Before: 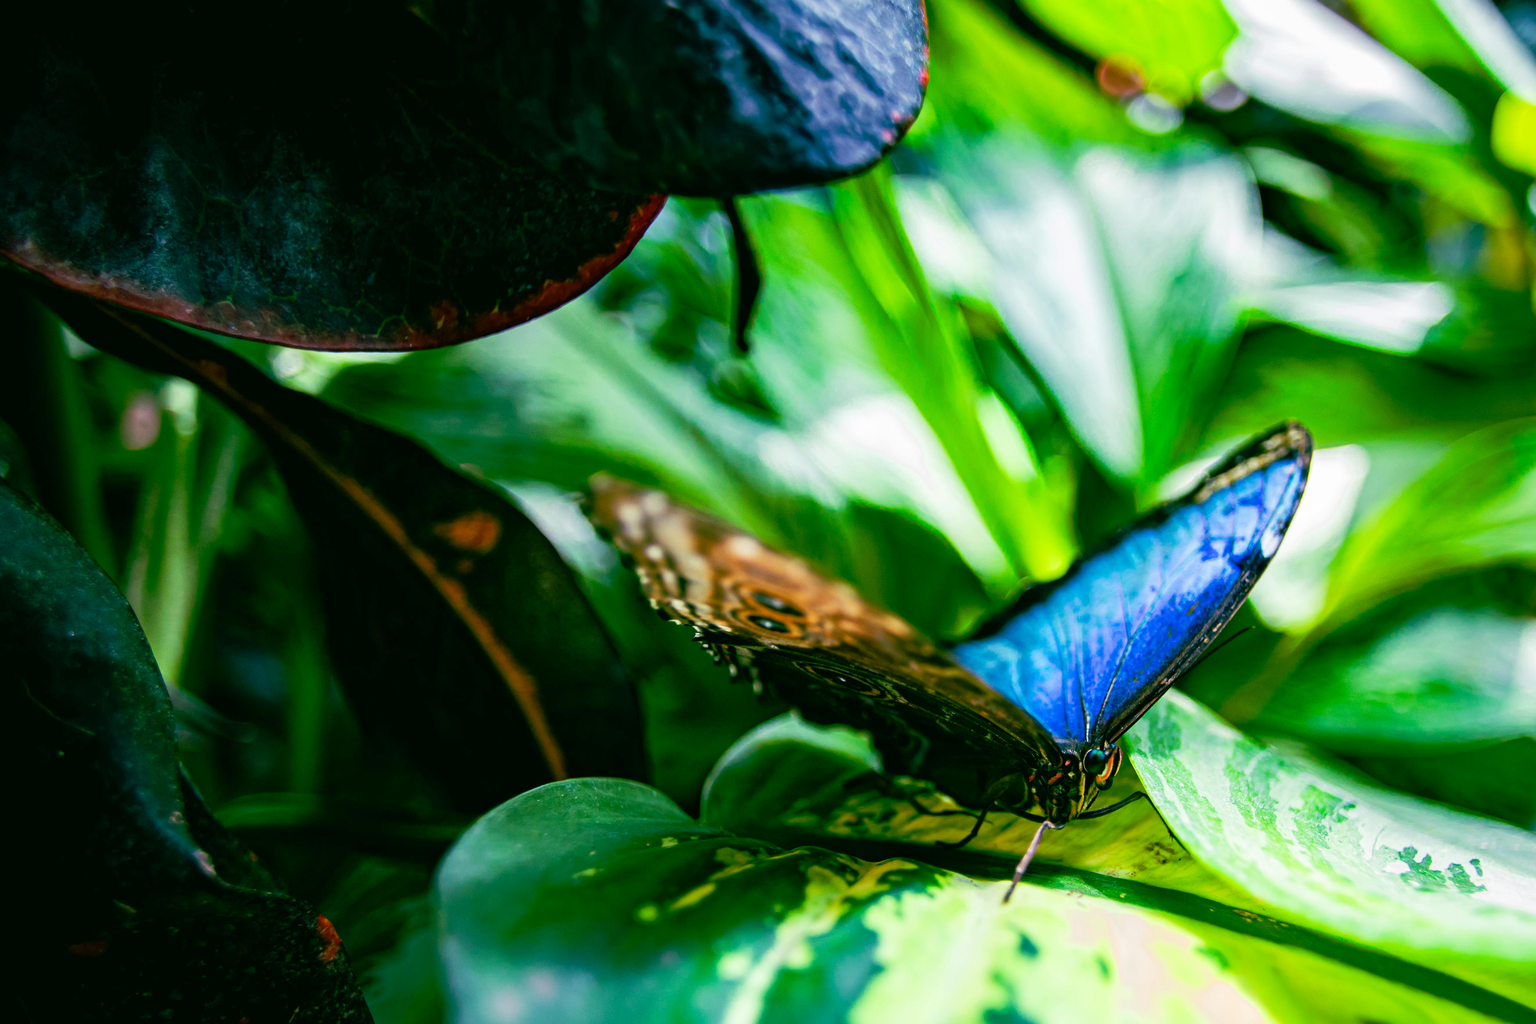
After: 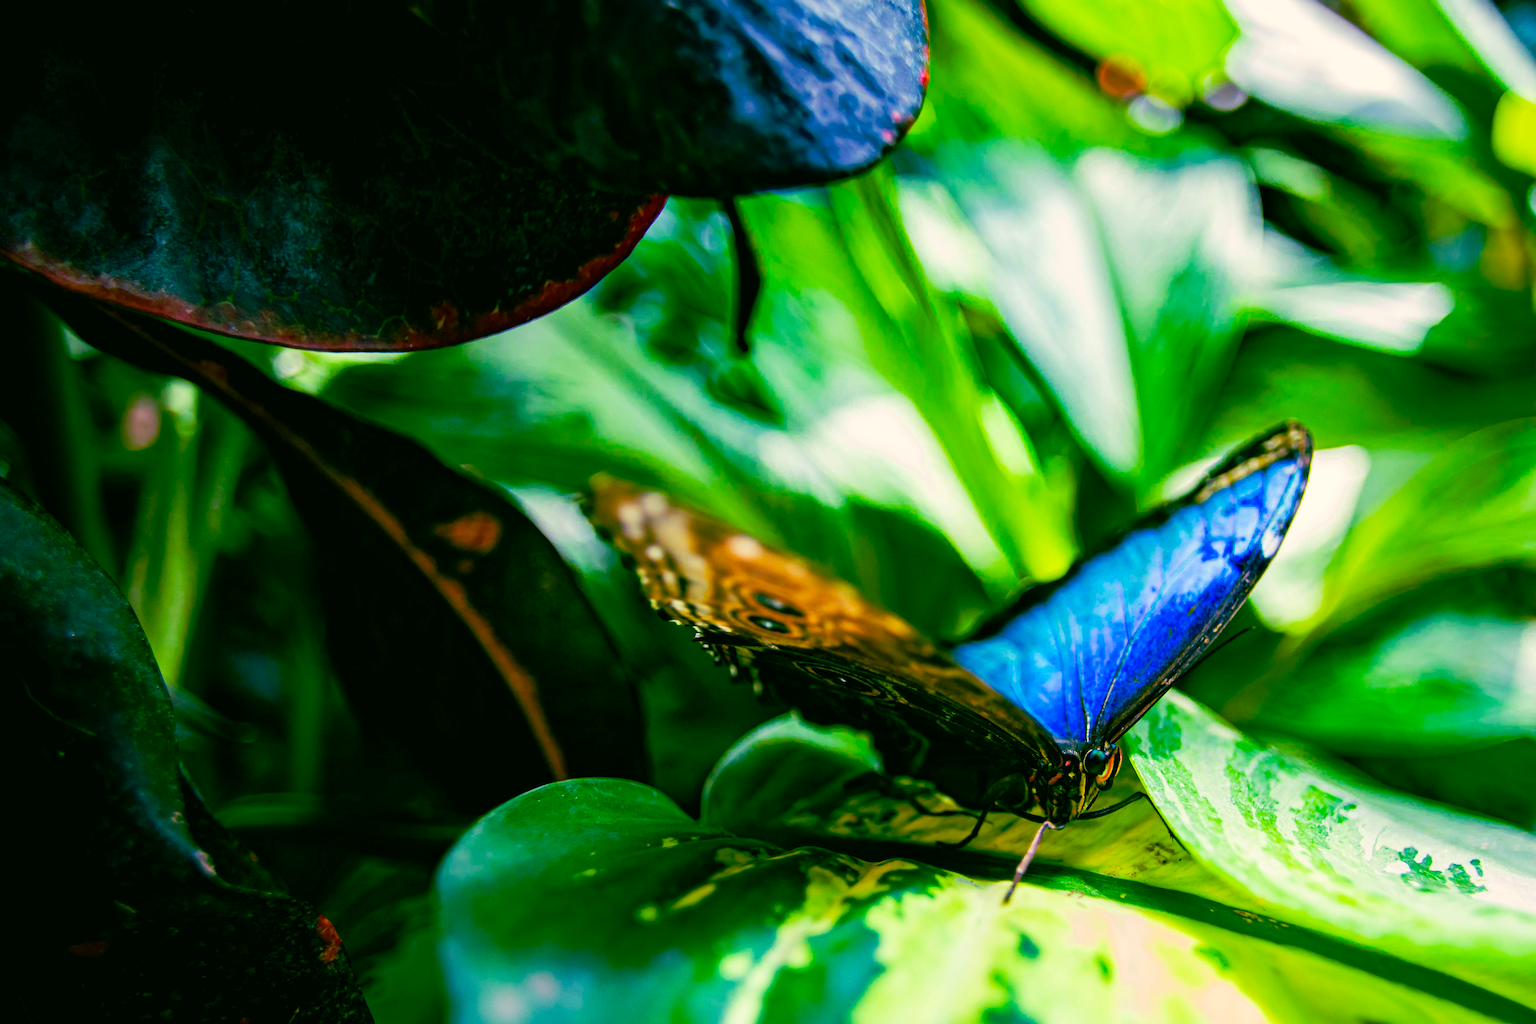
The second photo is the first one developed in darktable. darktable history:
color balance rgb: highlights gain › chroma 2.209%, highlights gain › hue 74.76°, perceptual saturation grading › global saturation 36.702%, perceptual saturation grading › shadows 35.433%
